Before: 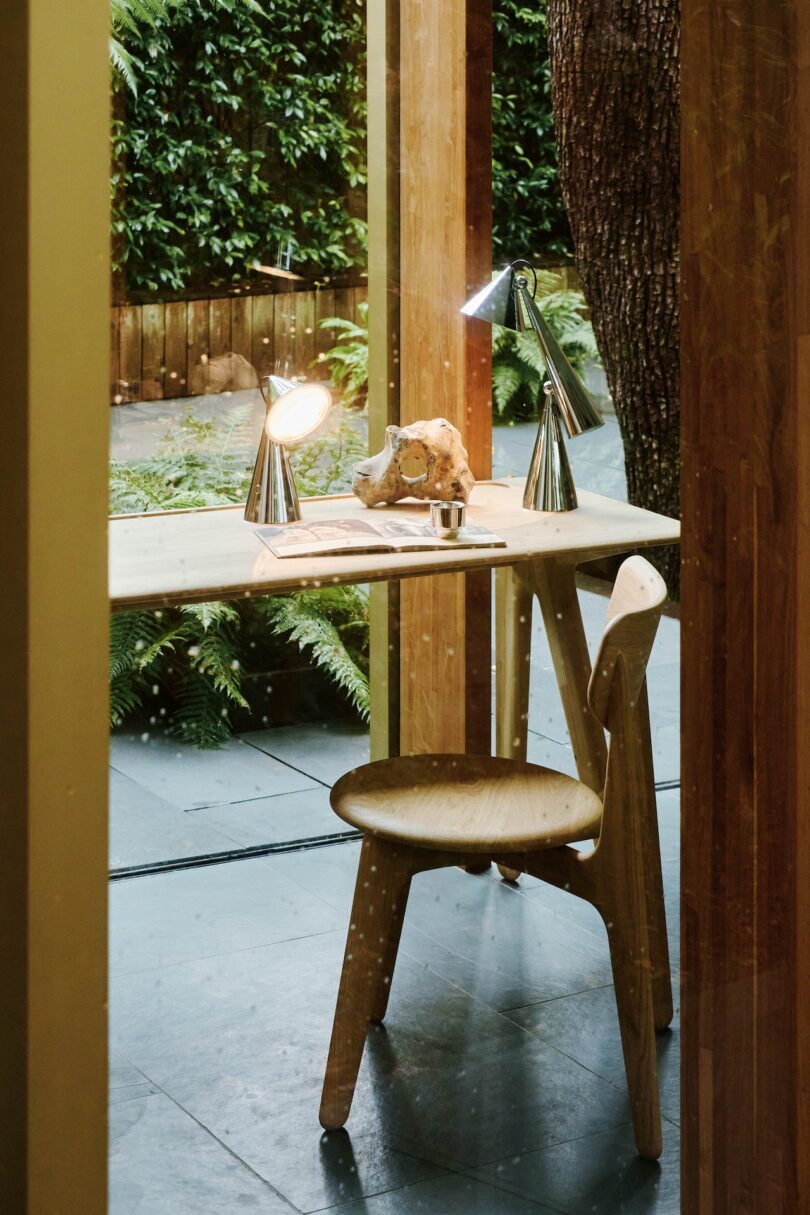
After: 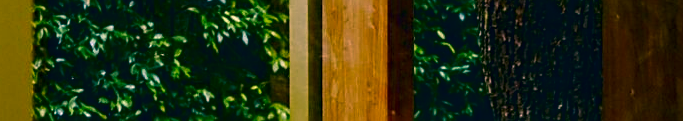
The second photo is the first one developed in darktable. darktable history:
contrast brightness saturation: brightness -0.25, saturation 0.2
local contrast: on, module defaults
crop and rotate: left 9.644%, top 9.491%, right 6.021%, bottom 80.509%
sharpen: on, module defaults
color correction: highlights a* 17.03, highlights b* 0.205, shadows a* -15.38, shadows b* -14.56, saturation 1.5
